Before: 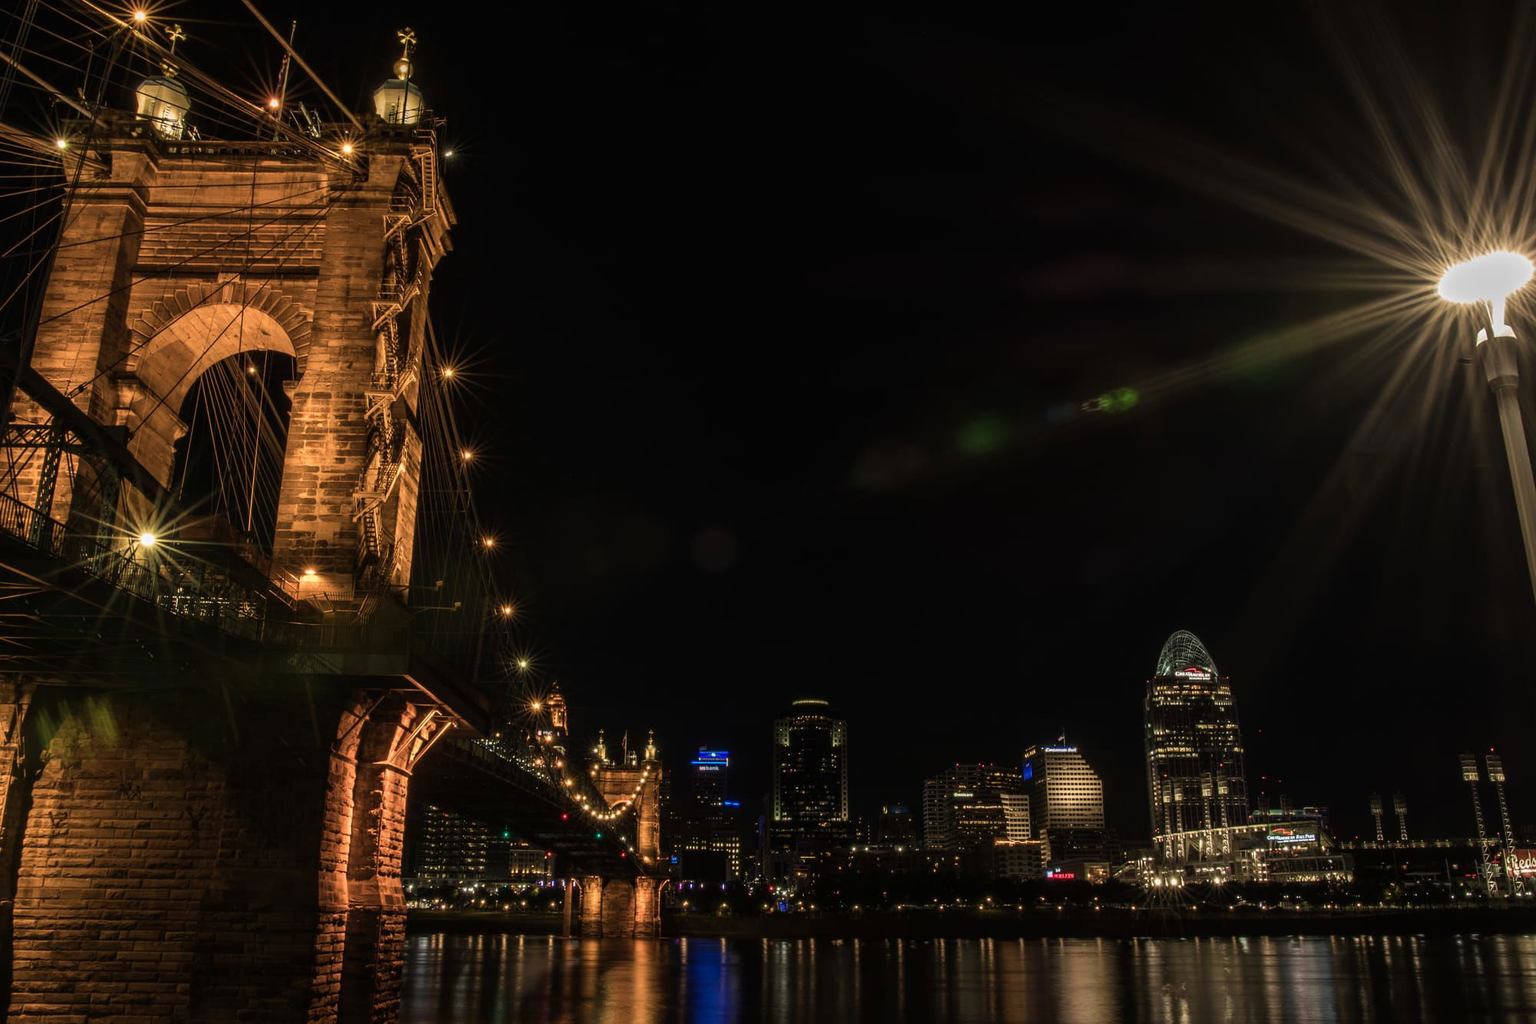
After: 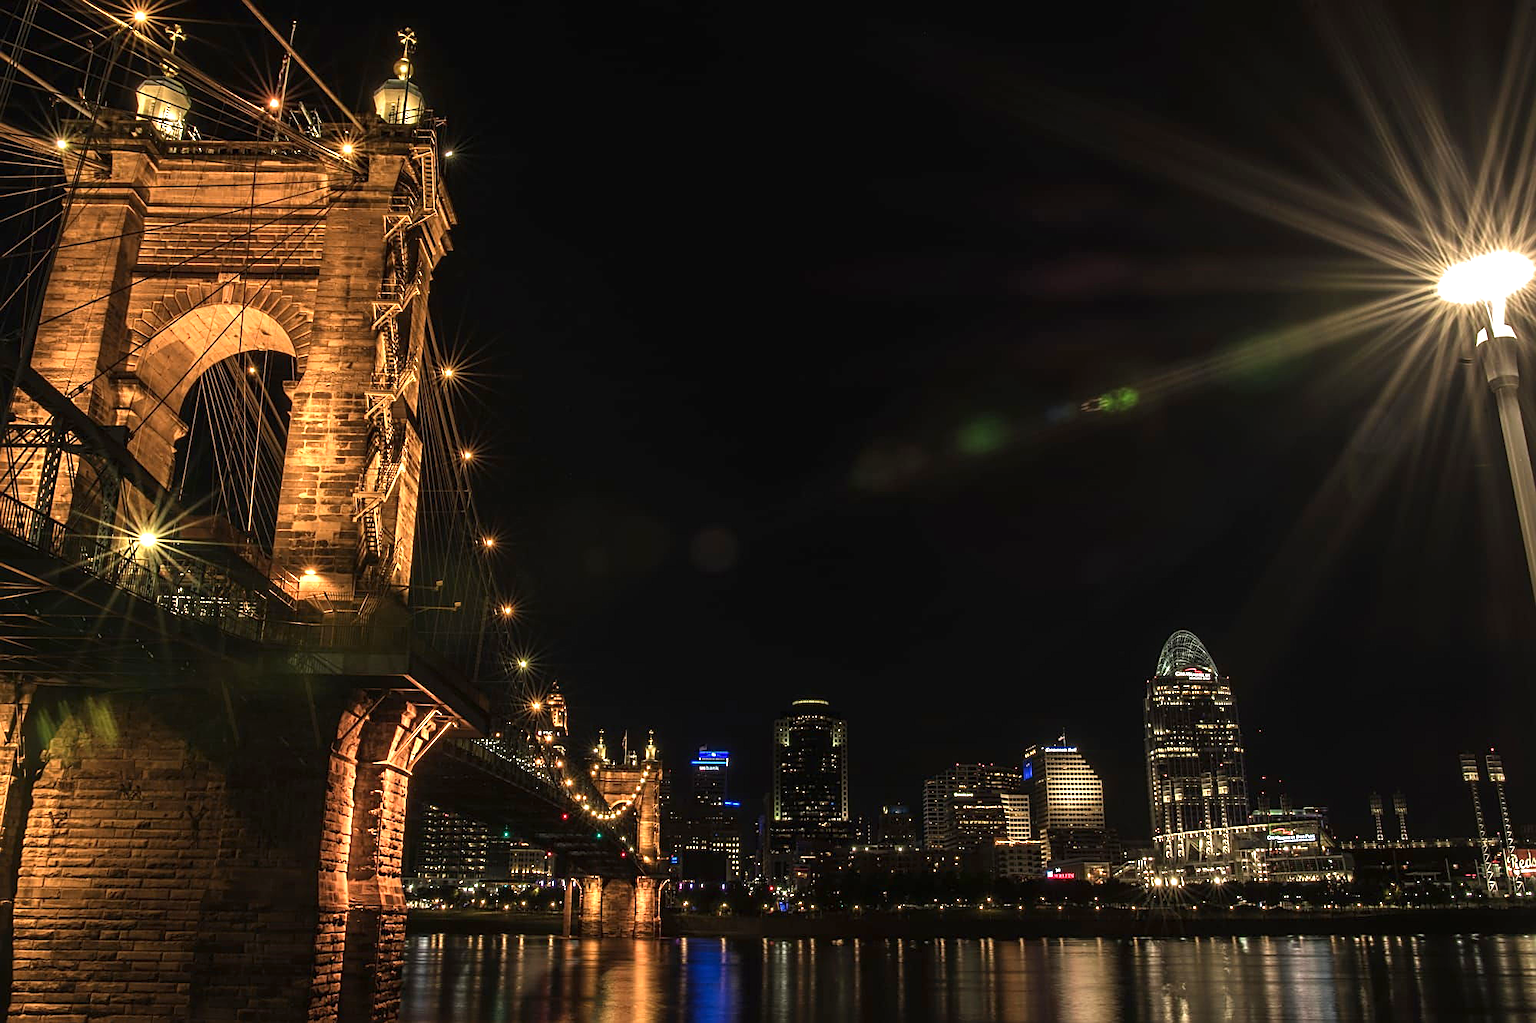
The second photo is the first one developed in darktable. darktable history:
sharpen: on, module defaults
exposure: black level correction 0, exposure 0.898 EV, compensate highlight preservation false
tone equalizer: on, module defaults
